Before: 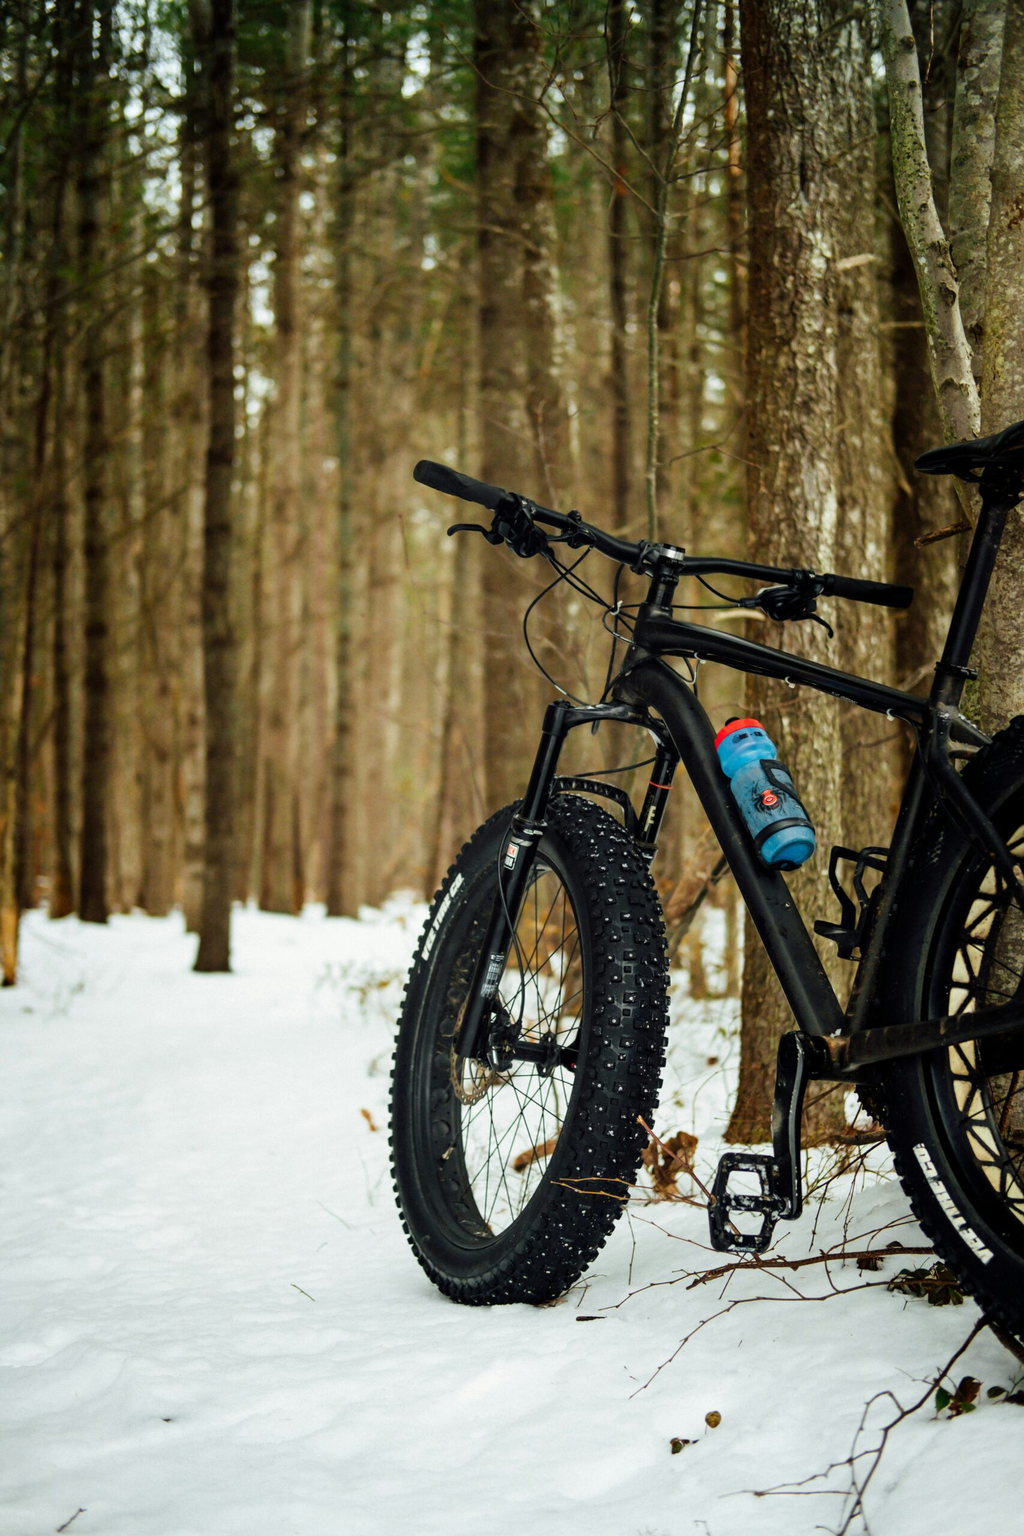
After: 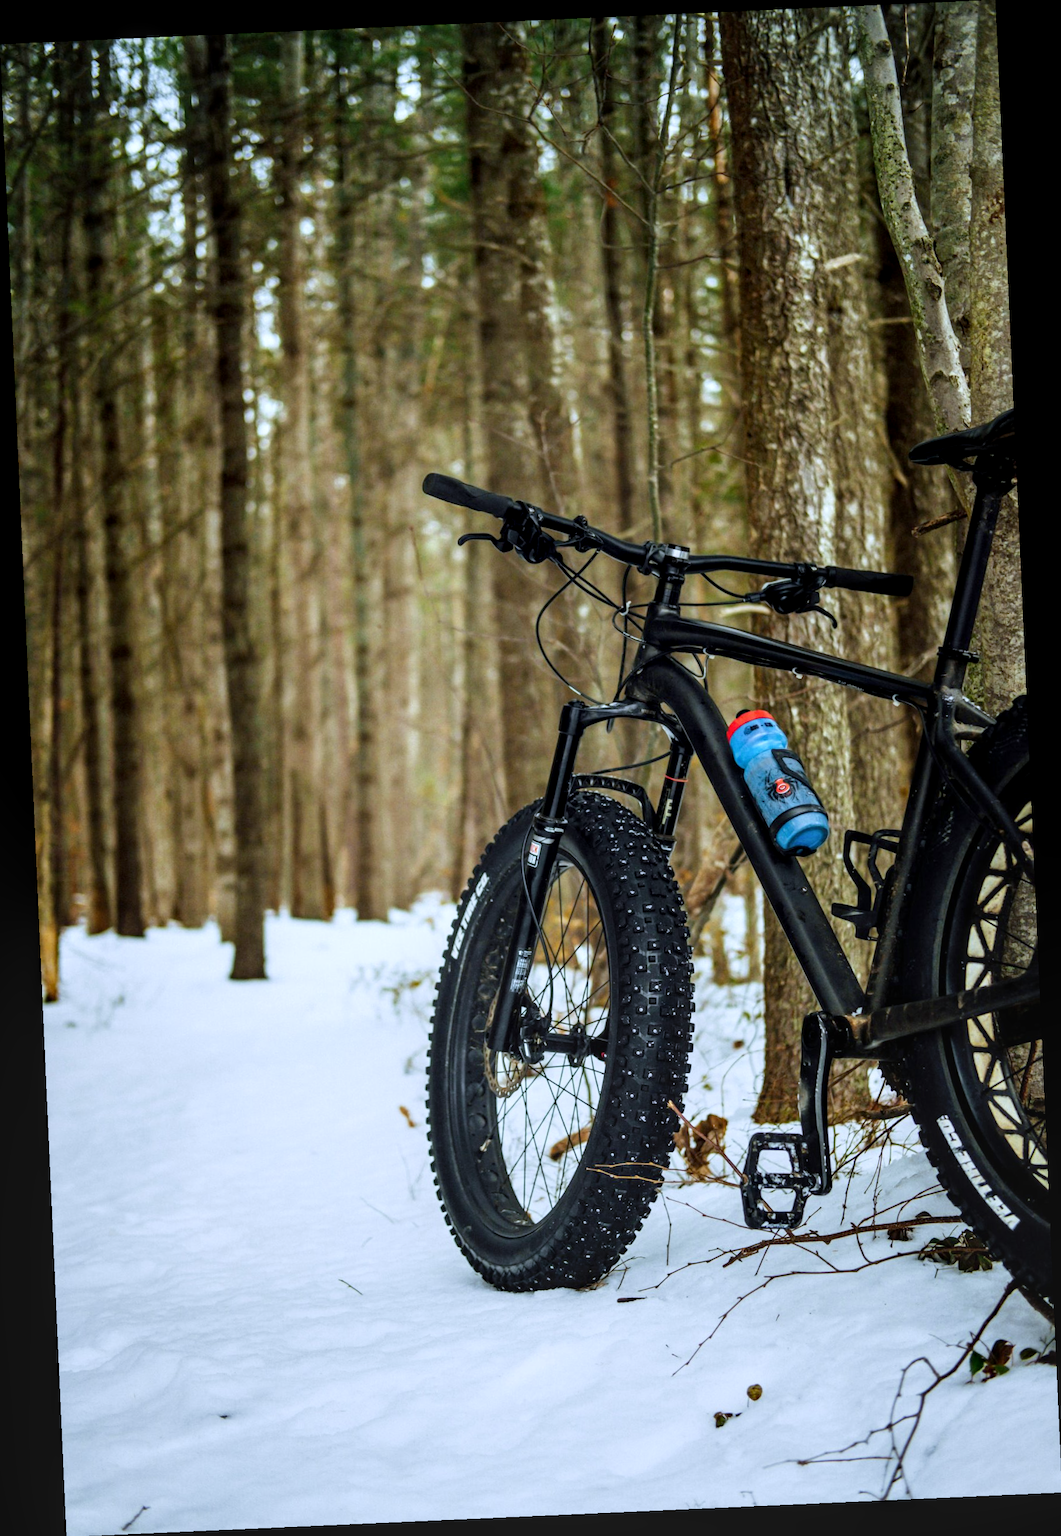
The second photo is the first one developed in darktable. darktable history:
local contrast: on, module defaults
tone curve: curves: ch0 [(0, 0) (0.003, 0.003) (0.011, 0.011) (0.025, 0.026) (0.044, 0.046) (0.069, 0.072) (0.1, 0.103) (0.136, 0.141) (0.177, 0.184) (0.224, 0.233) (0.277, 0.287) (0.335, 0.348) (0.399, 0.414) (0.468, 0.486) (0.543, 0.563) (0.623, 0.647) (0.709, 0.736) (0.801, 0.831) (0.898, 0.92) (1, 1)], preserve colors none
white balance: red 0.948, green 1.02, blue 1.176
rotate and perspective: rotation -2.56°, automatic cropping off
